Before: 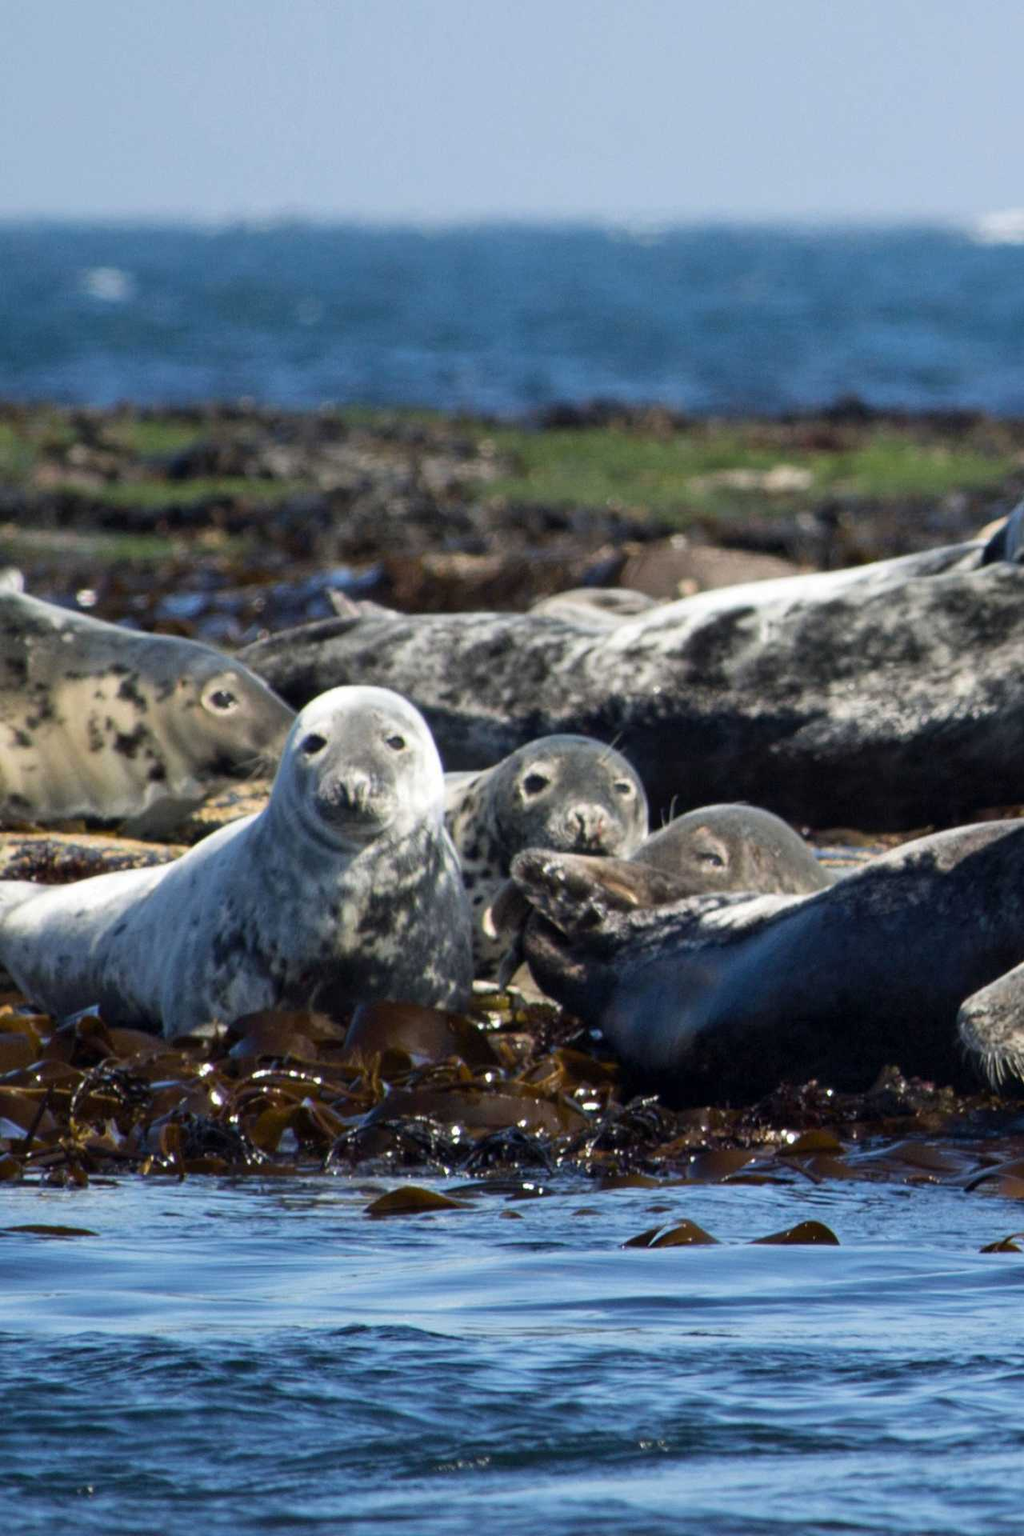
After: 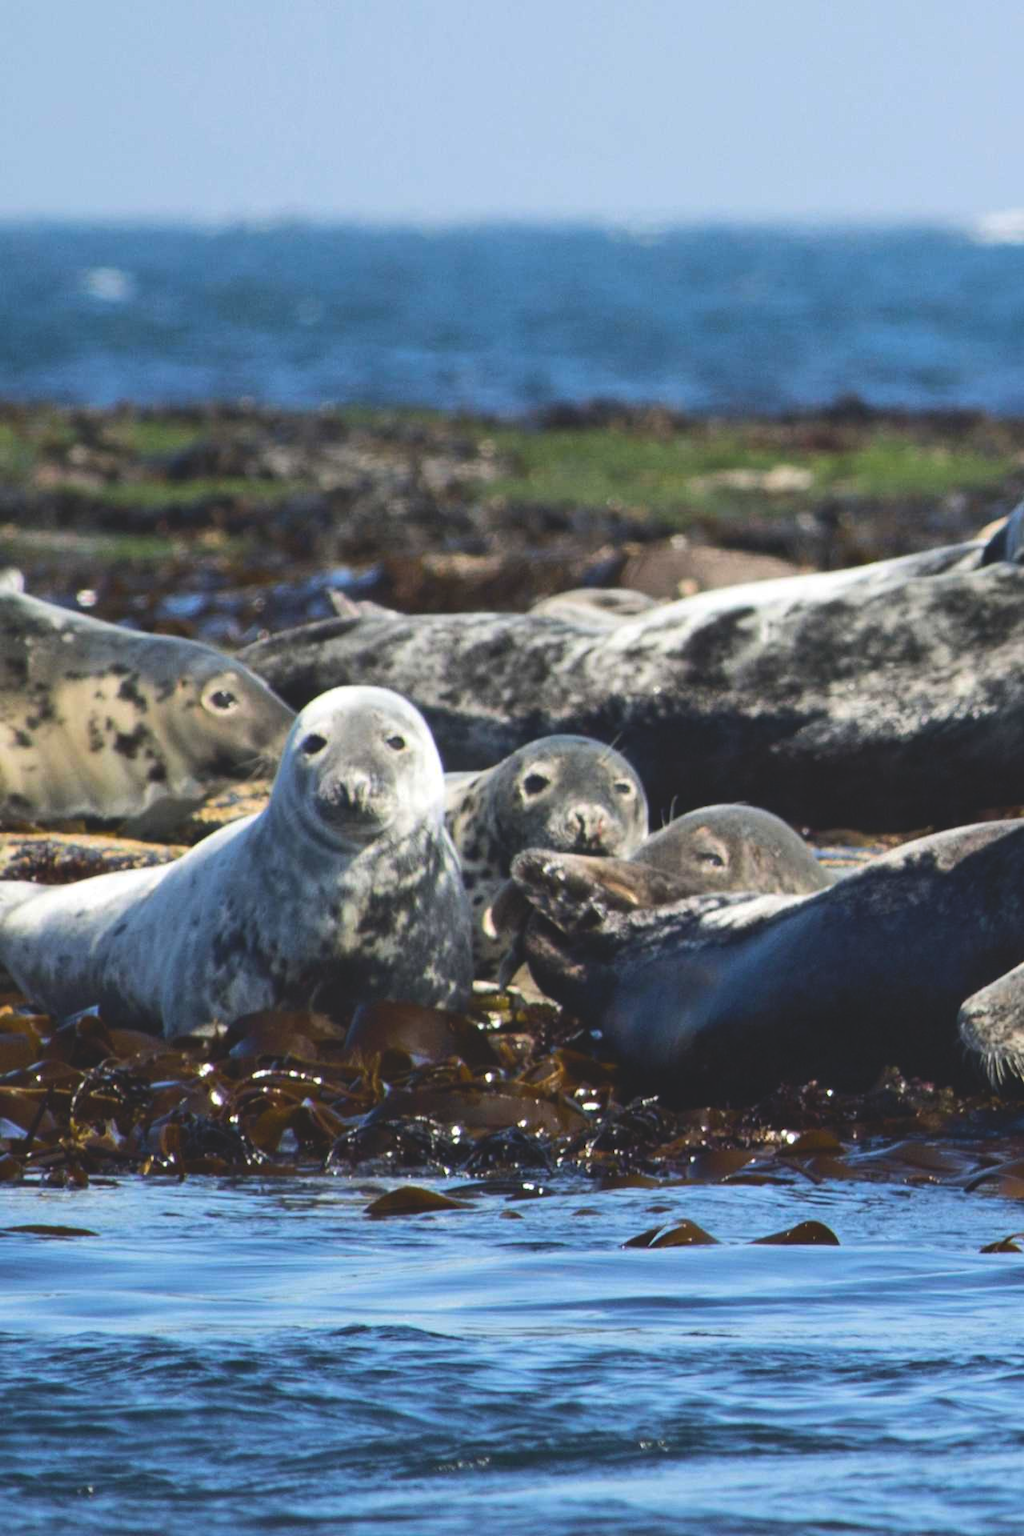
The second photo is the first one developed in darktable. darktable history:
contrast brightness saturation: contrast -0.28
tone equalizer: -8 EV -0.75 EV, -7 EV -0.7 EV, -6 EV -0.6 EV, -5 EV -0.4 EV, -3 EV 0.4 EV, -2 EV 0.6 EV, -1 EV 0.7 EV, +0 EV 0.75 EV, edges refinement/feathering 500, mask exposure compensation -1.57 EV, preserve details no
